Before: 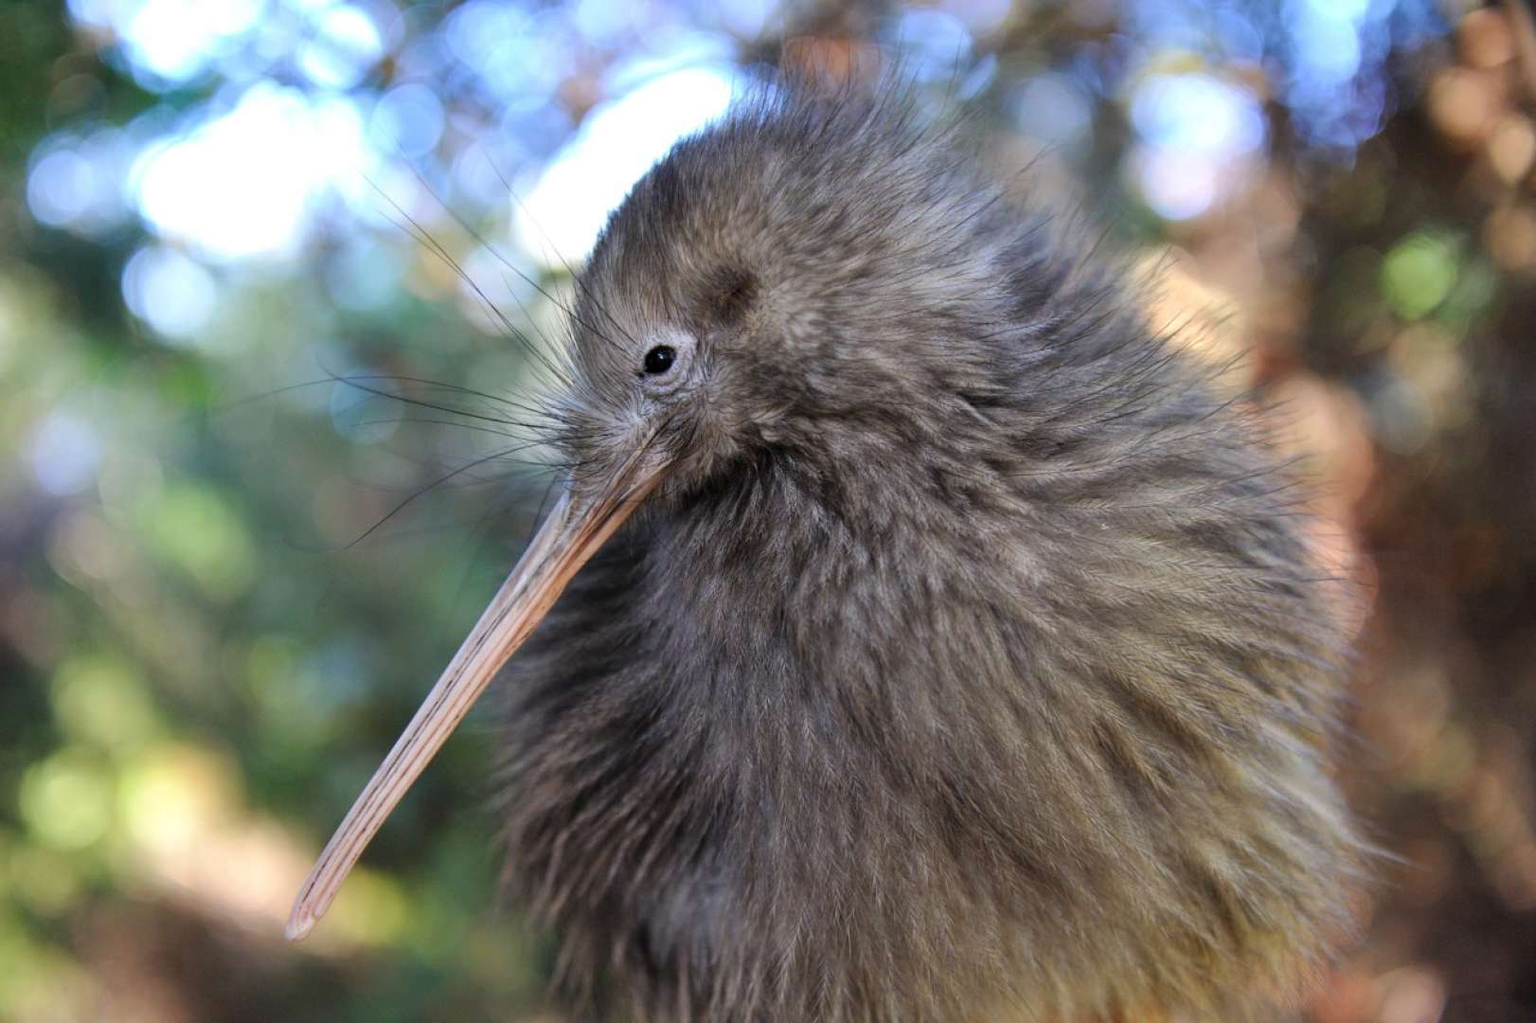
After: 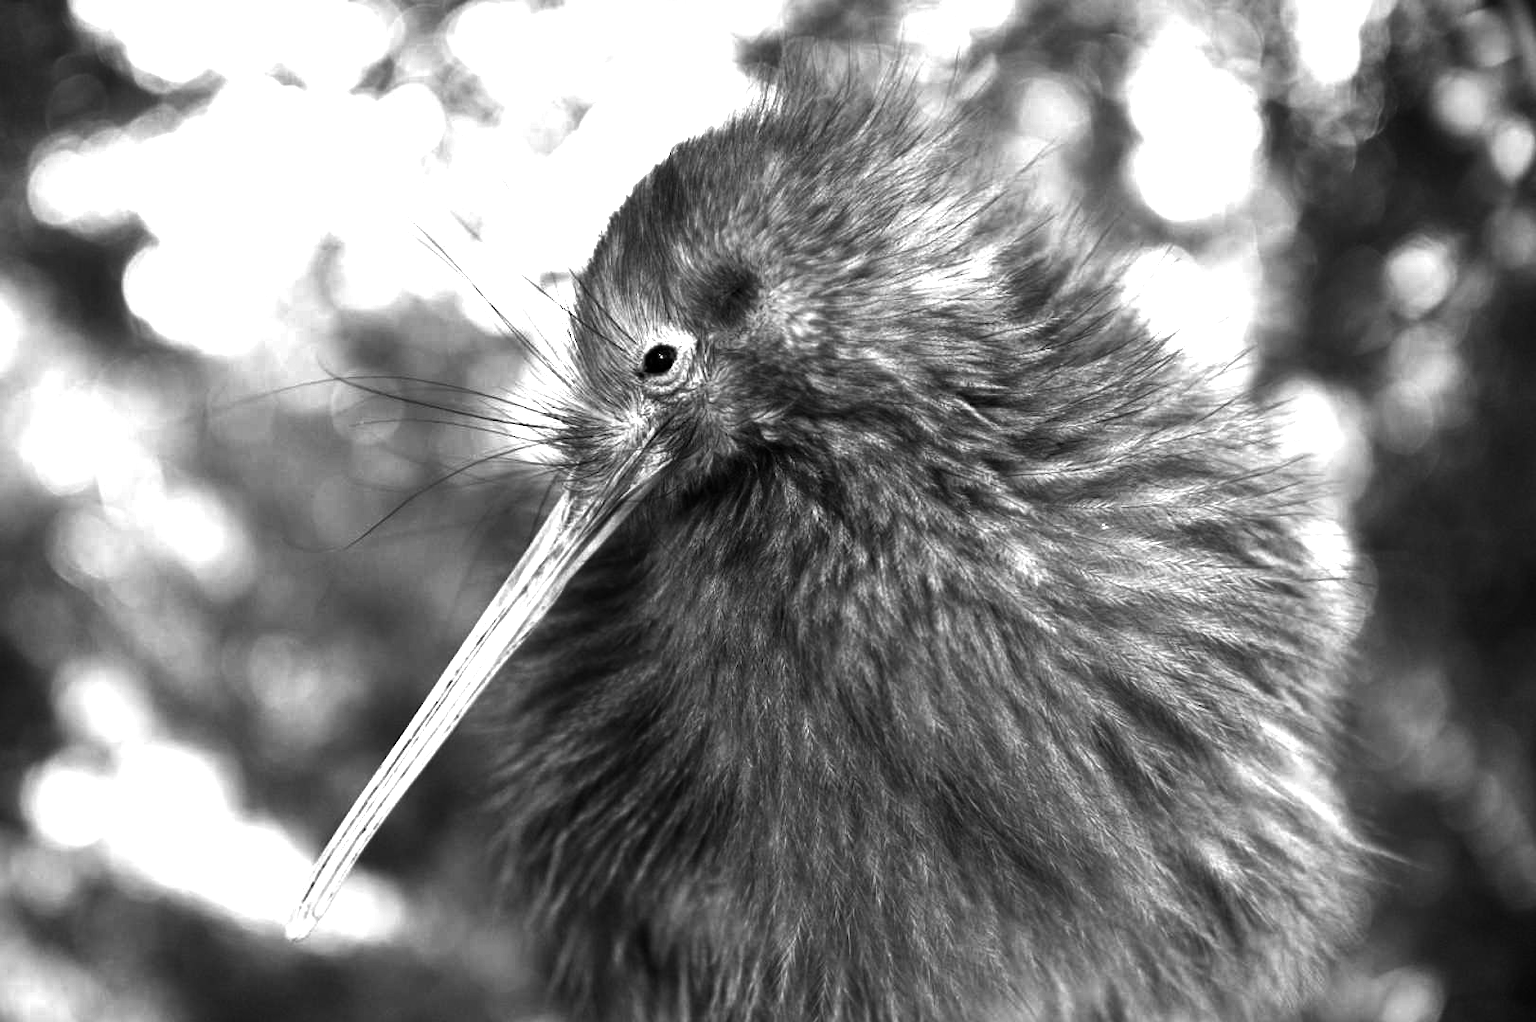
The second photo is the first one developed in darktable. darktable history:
monochrome: a 73.58, b 64.21
color balance rgb: linear chroma grading › shadows -30%, linear chroma grading › global chroma 35%, perceptual saturation grading › global saturation 75%, perceptual saturation grading › shadows -30%, perceptual brilliance grading › highlights 75%, perceptual brilliance grading › shadows -30%, global vibrance 35%
contrast brightness saturation: saturation -1
vignetting: fall-off start 71.74%
